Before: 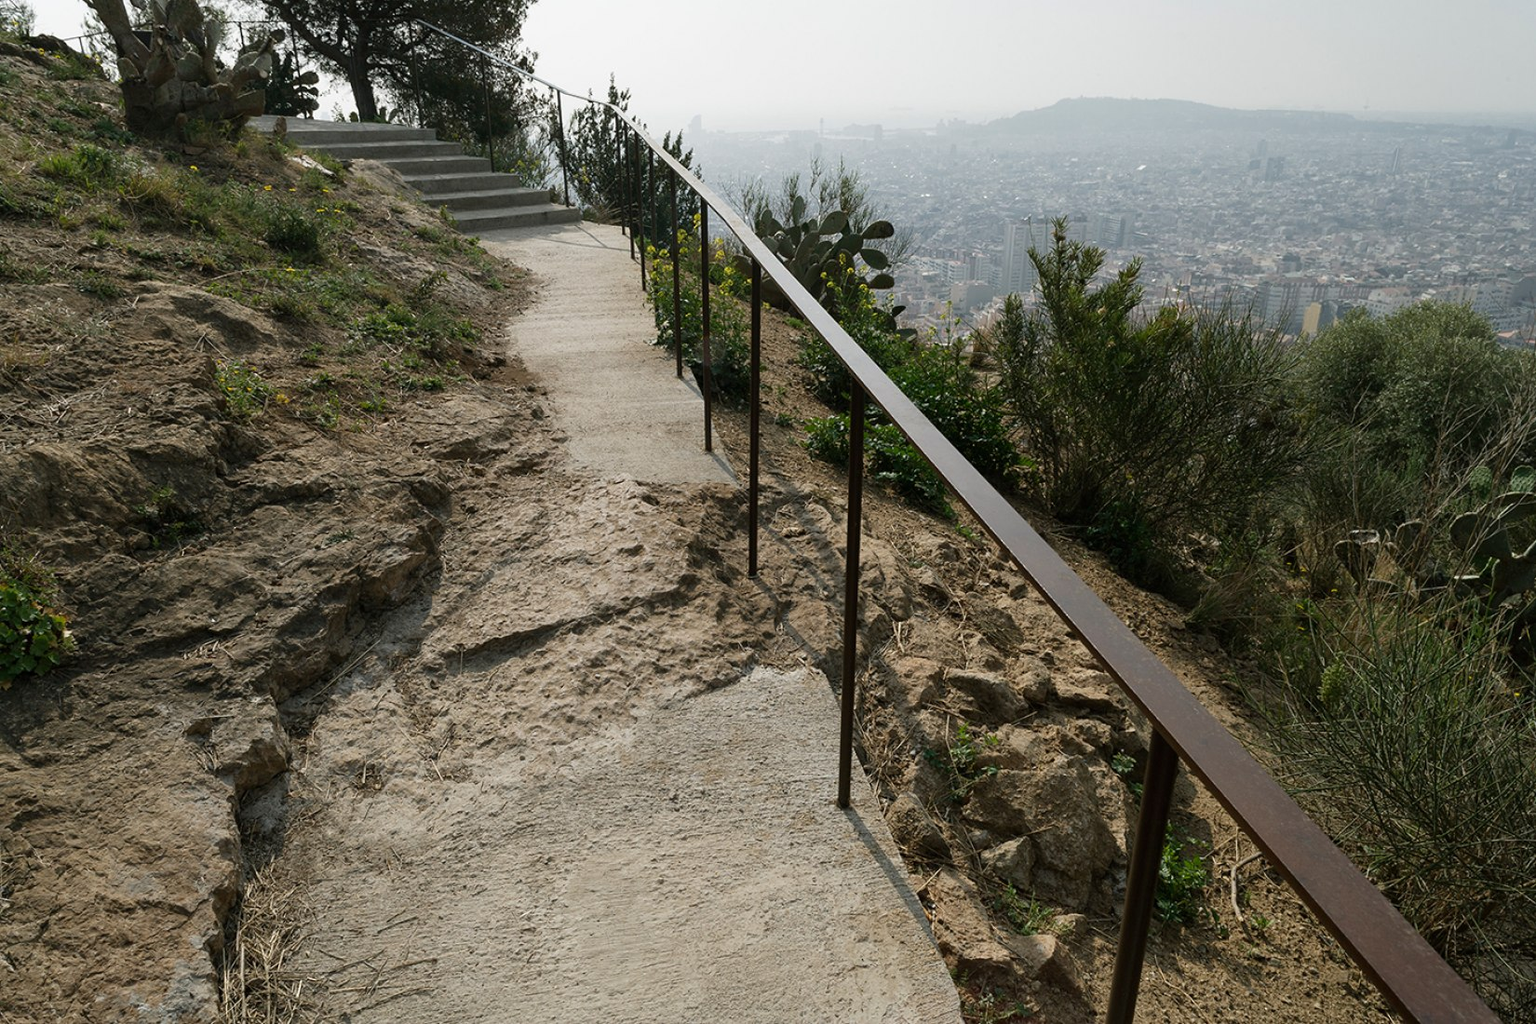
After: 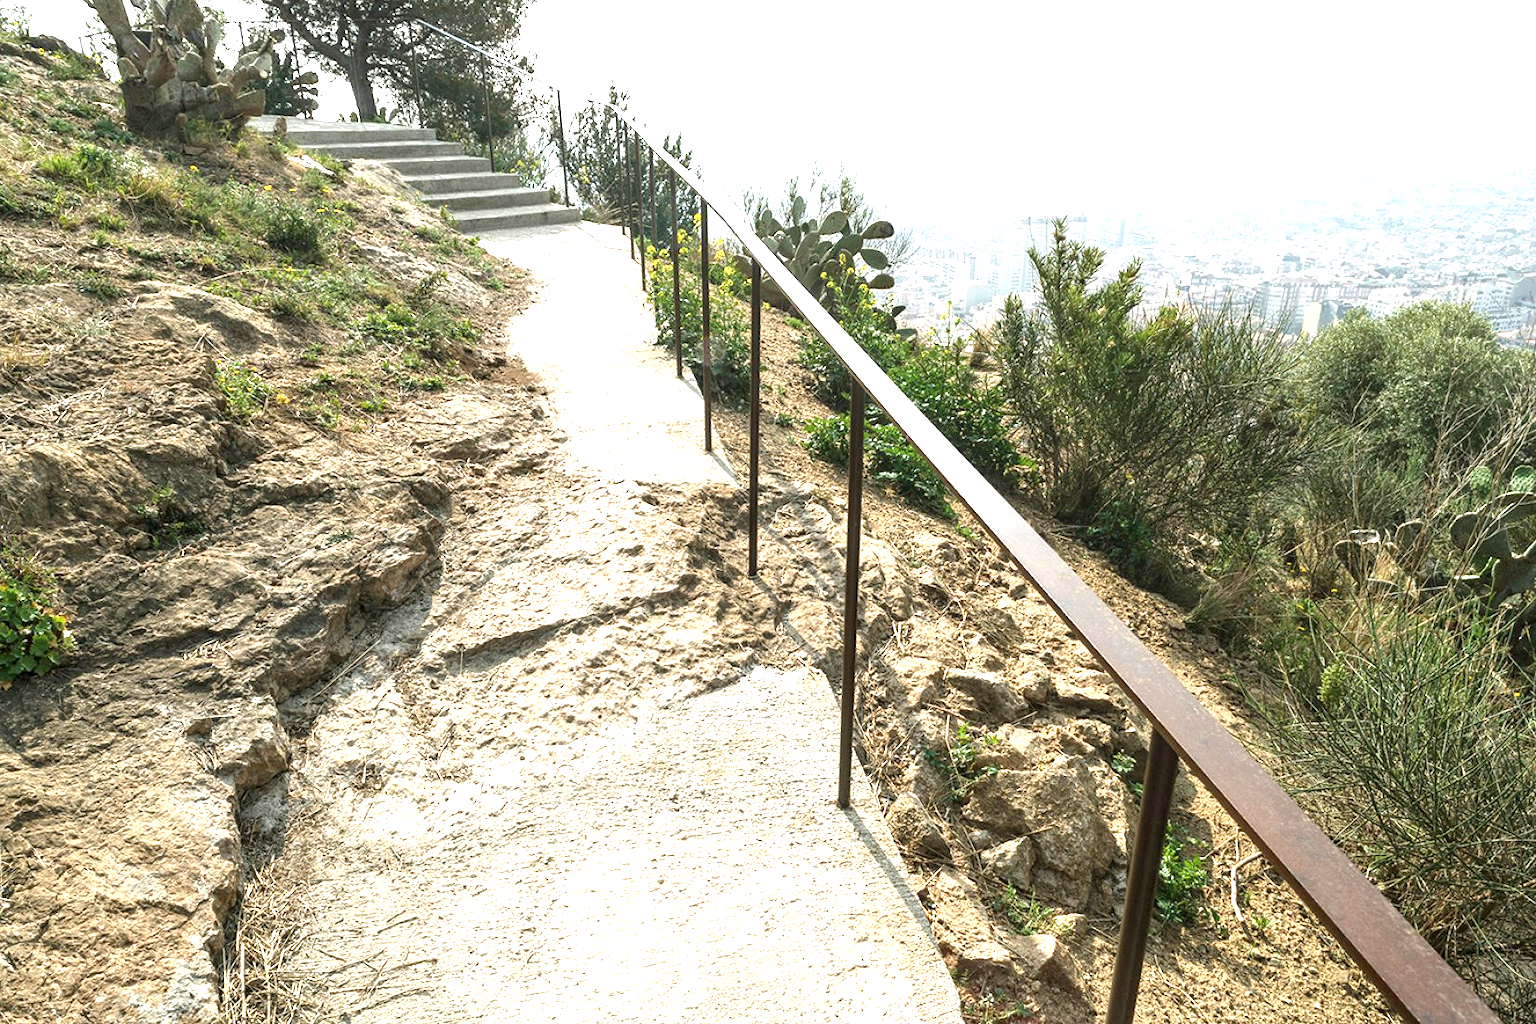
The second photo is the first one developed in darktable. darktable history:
exposure: black level correction 0, exposure 1.991 EV, compensate highlight preservation false
local contrast: on, module defaults
